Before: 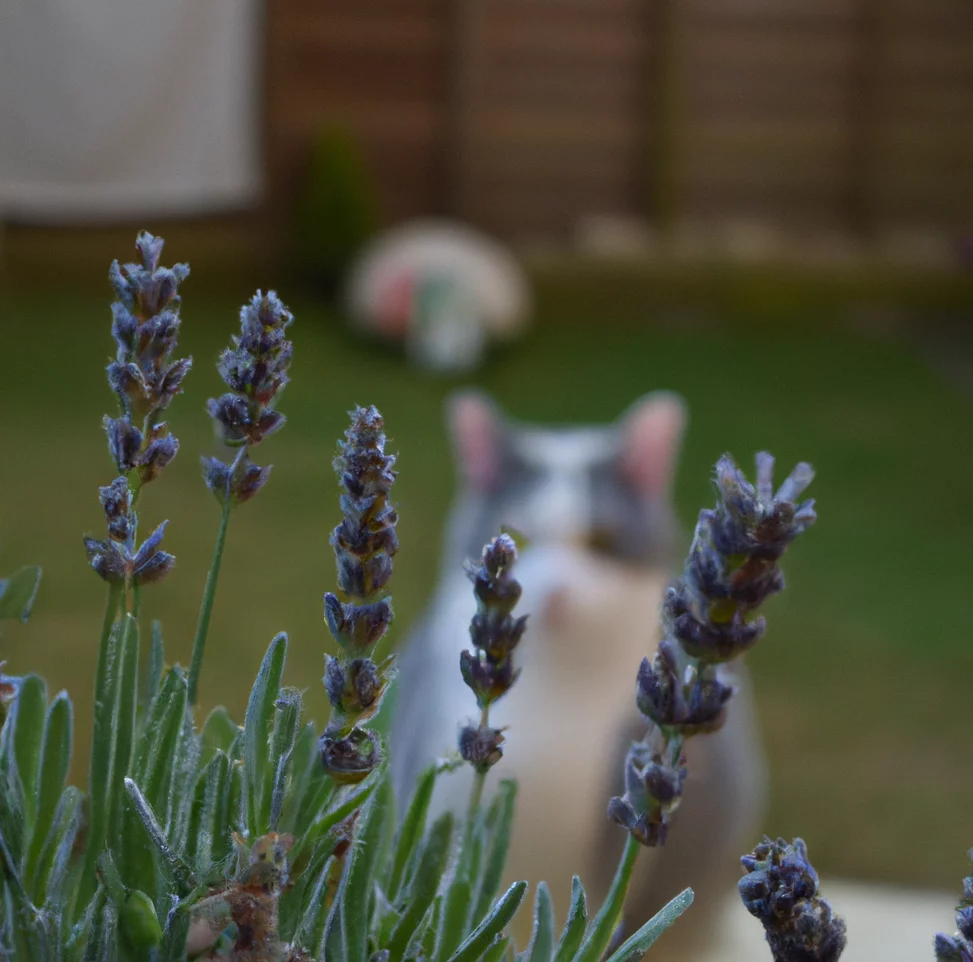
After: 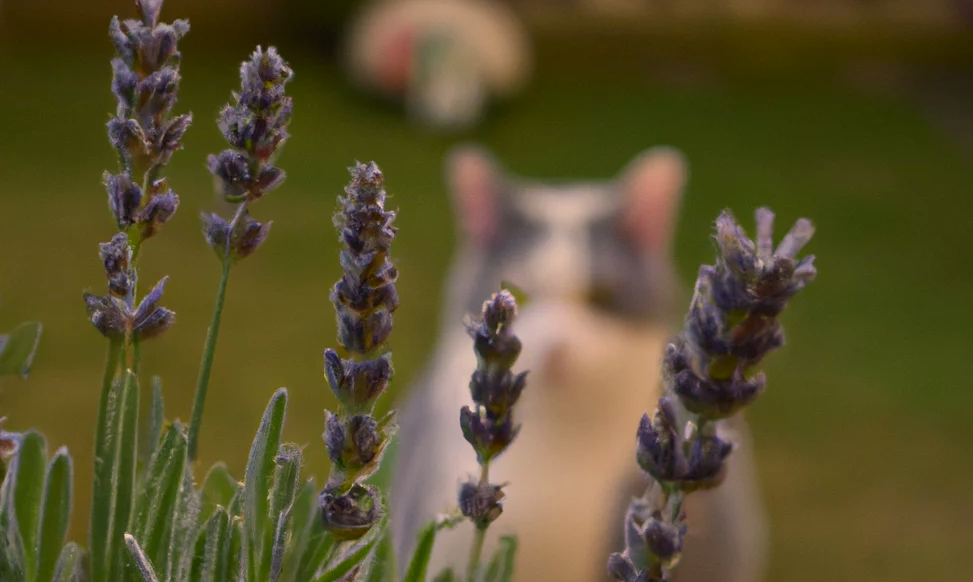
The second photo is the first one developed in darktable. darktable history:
color correction: highlights a* 14.86, highlights b* 31.5
crop and rotate: top 25.366%, bottom 14.032%
